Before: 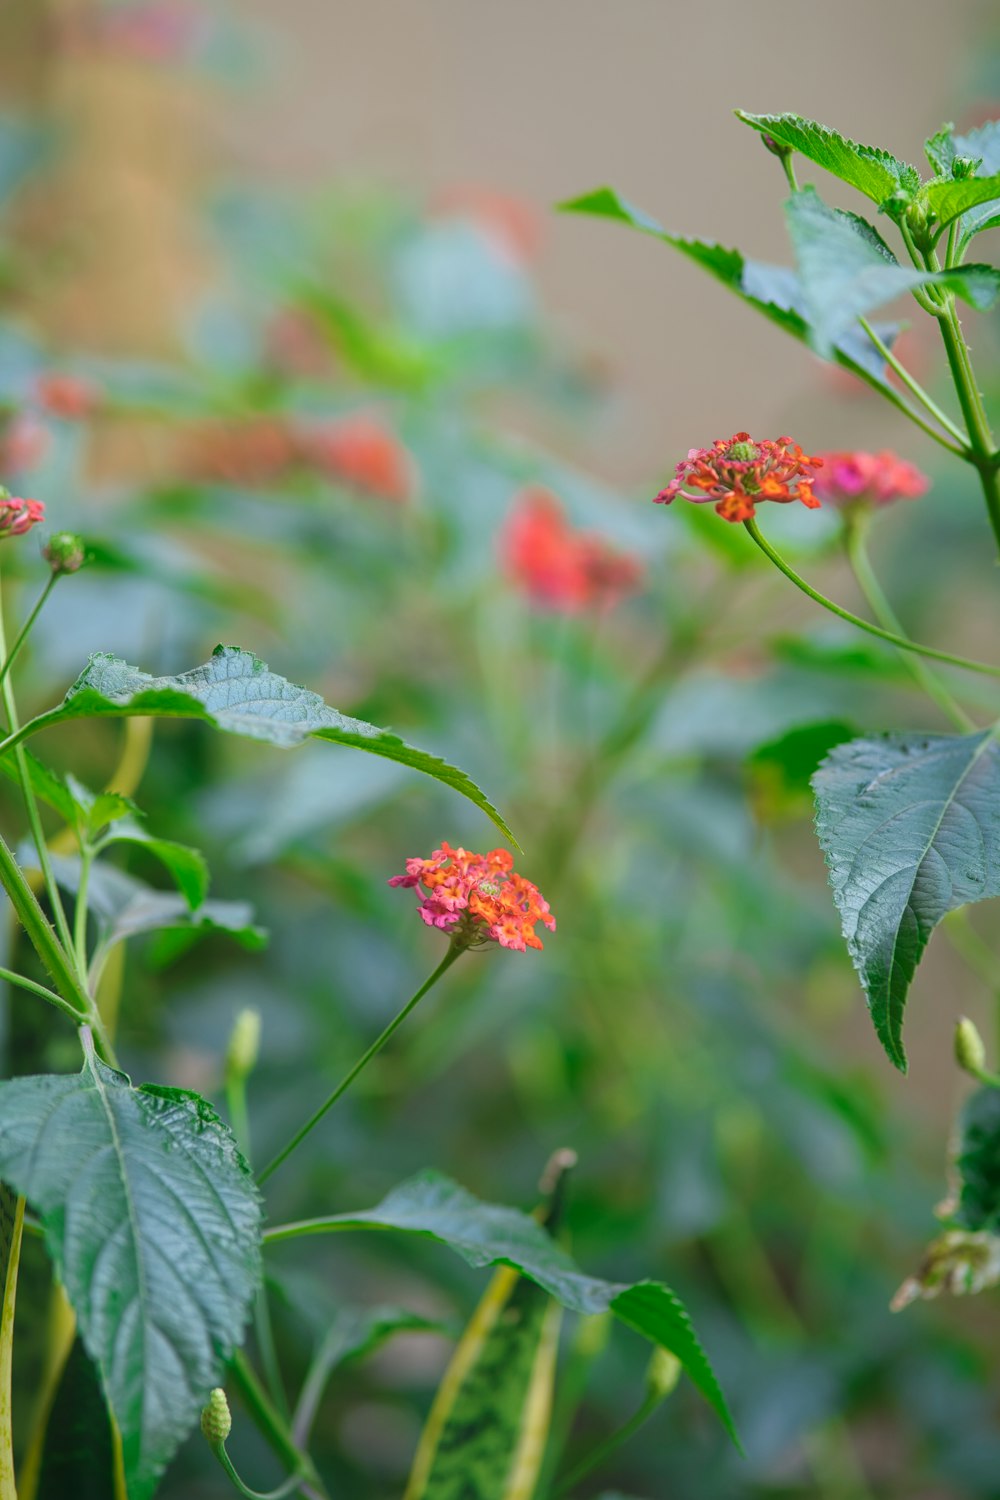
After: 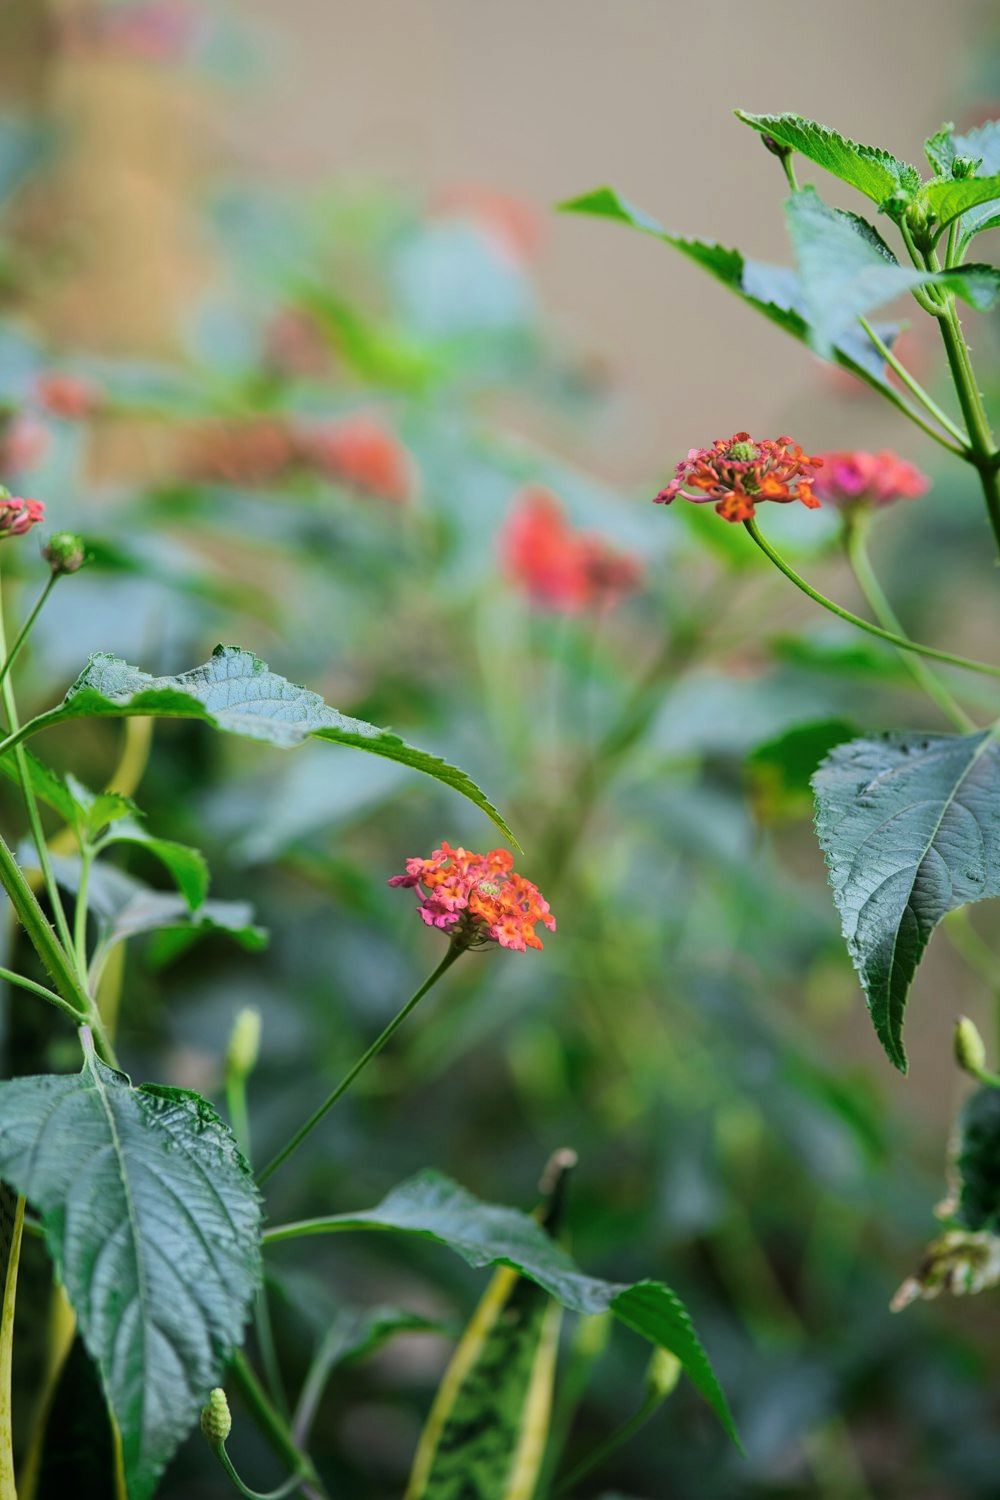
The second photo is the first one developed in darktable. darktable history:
tone curve: curves: ch0 [(0, 0) (0.003, 0.003) (0.011, 0.012) (0.025, 0.024) (0.044, 0.039) (0.069, 0.052) (0.1, 0.072) (0.136, 0.097) (0.177, 0.128) (0.224, 0.168) (0.277, 0.217) (0.335, 0.276) (0.399, 0.345) (0.468, 0.429) (0.543, 0.524) (0.623, 0.628) (0.709, 0.732) (0.801, 0.829) (0.898, 0.919) (1, 1)], color space Lab, linked channels, preserve colors none
filmic rgb: black relative exposure -7.65 EV, white relative exposure 4.56 EV, hardness 3.61, contrast 1.24, color science v6 (2022)
